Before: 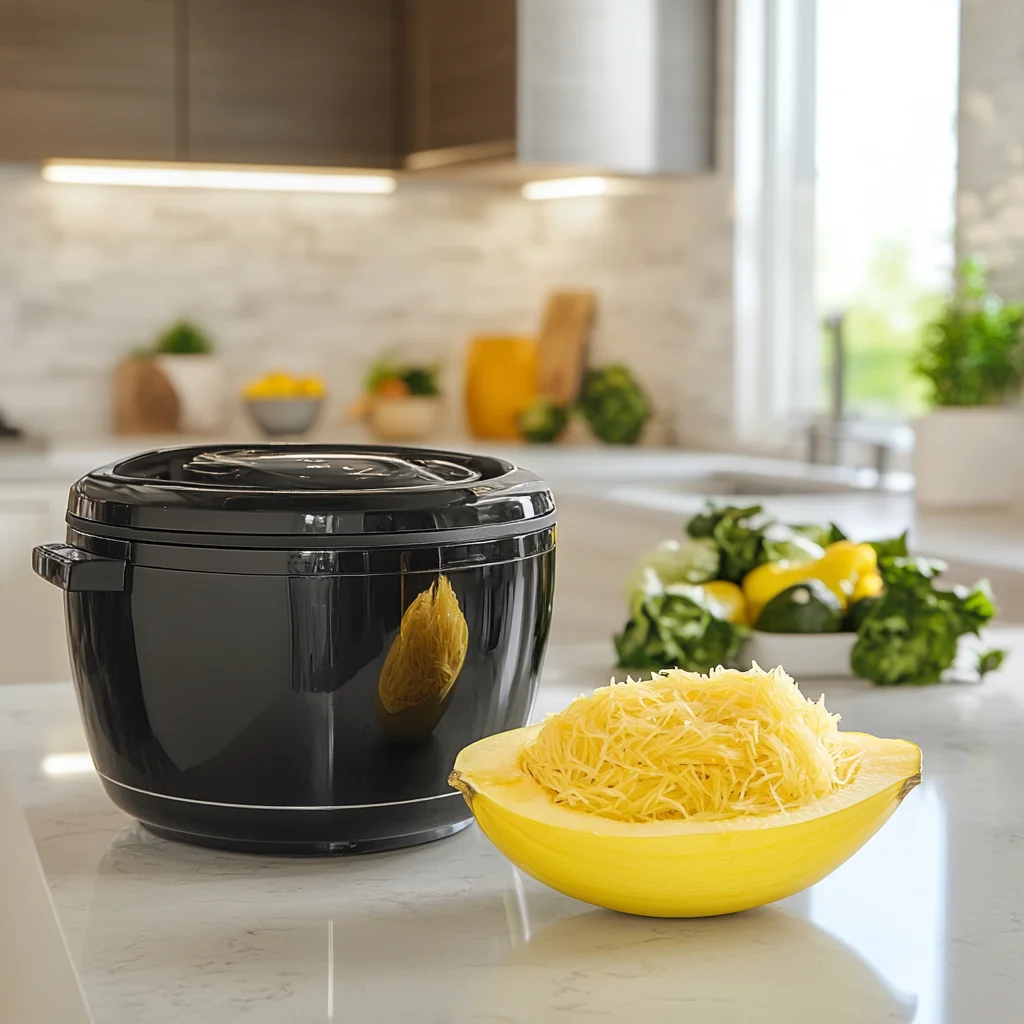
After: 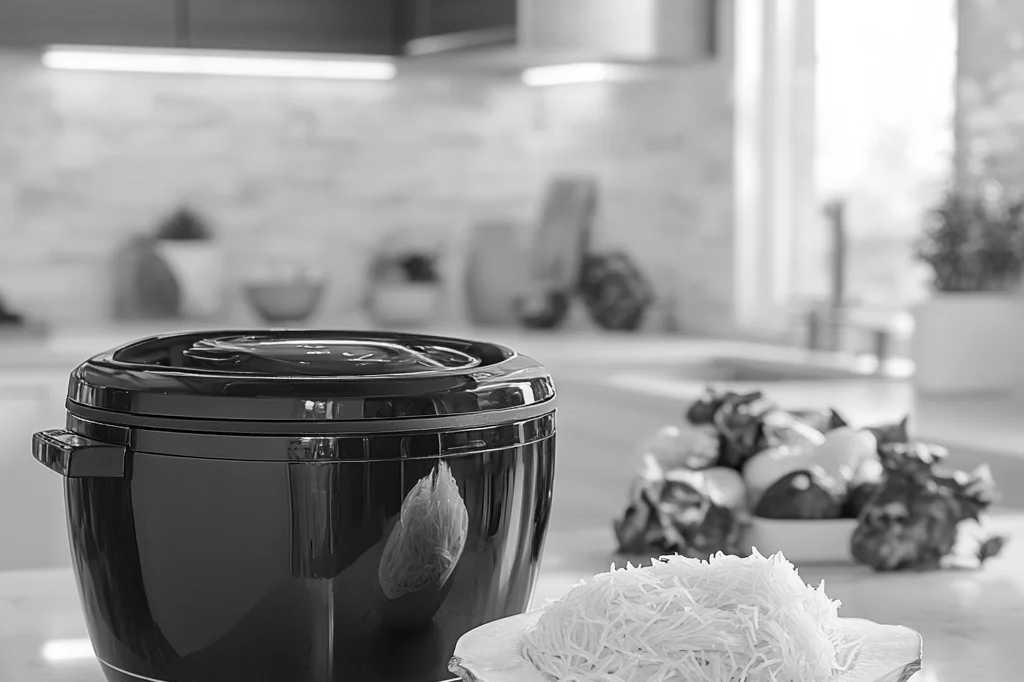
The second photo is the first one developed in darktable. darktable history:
monochrome: on, module defaults
crop: top 11.166%, bottom 22.168%
